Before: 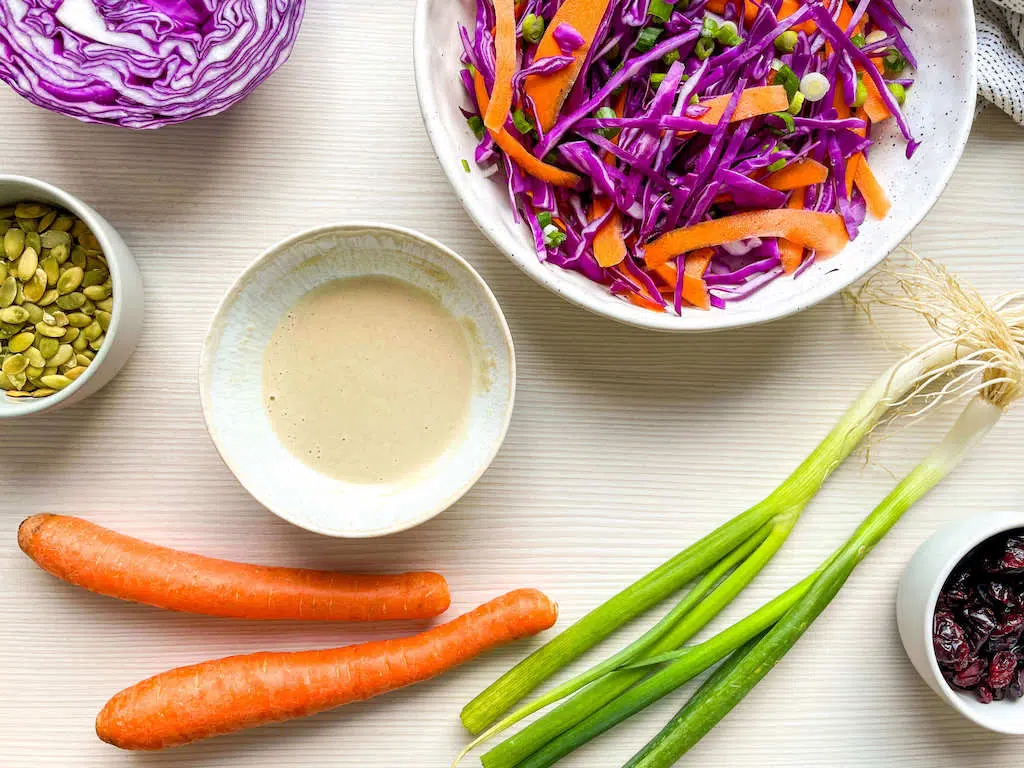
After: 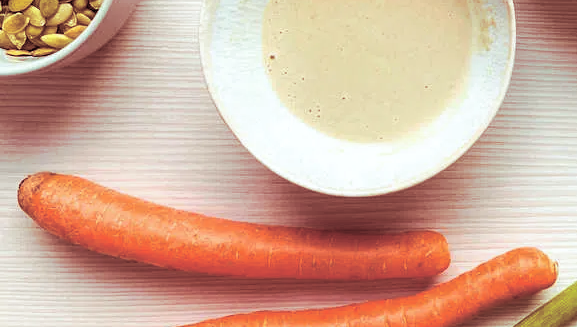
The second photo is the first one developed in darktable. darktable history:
crop: top 44.483%, right 43.593%, bottom 12.892%
color correction: highlights a* -2.73, highlights b* -2.09, shadows a* 2.41, shadows b* 2.73
split-toning: highlights › saturation 0, balance -61.83
